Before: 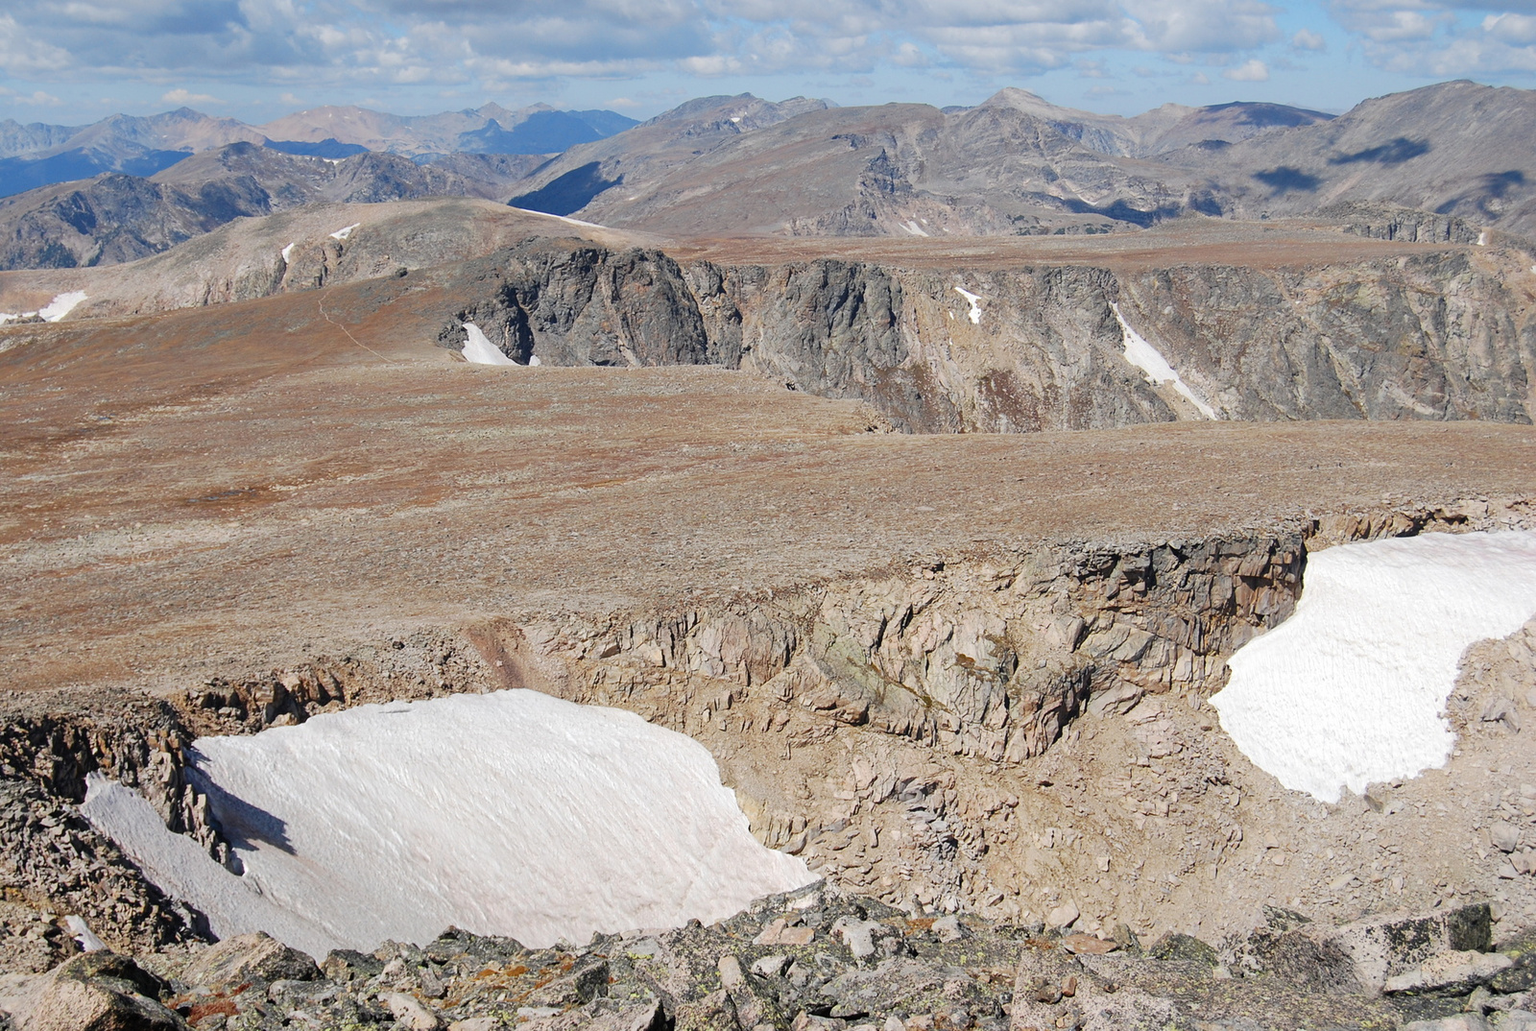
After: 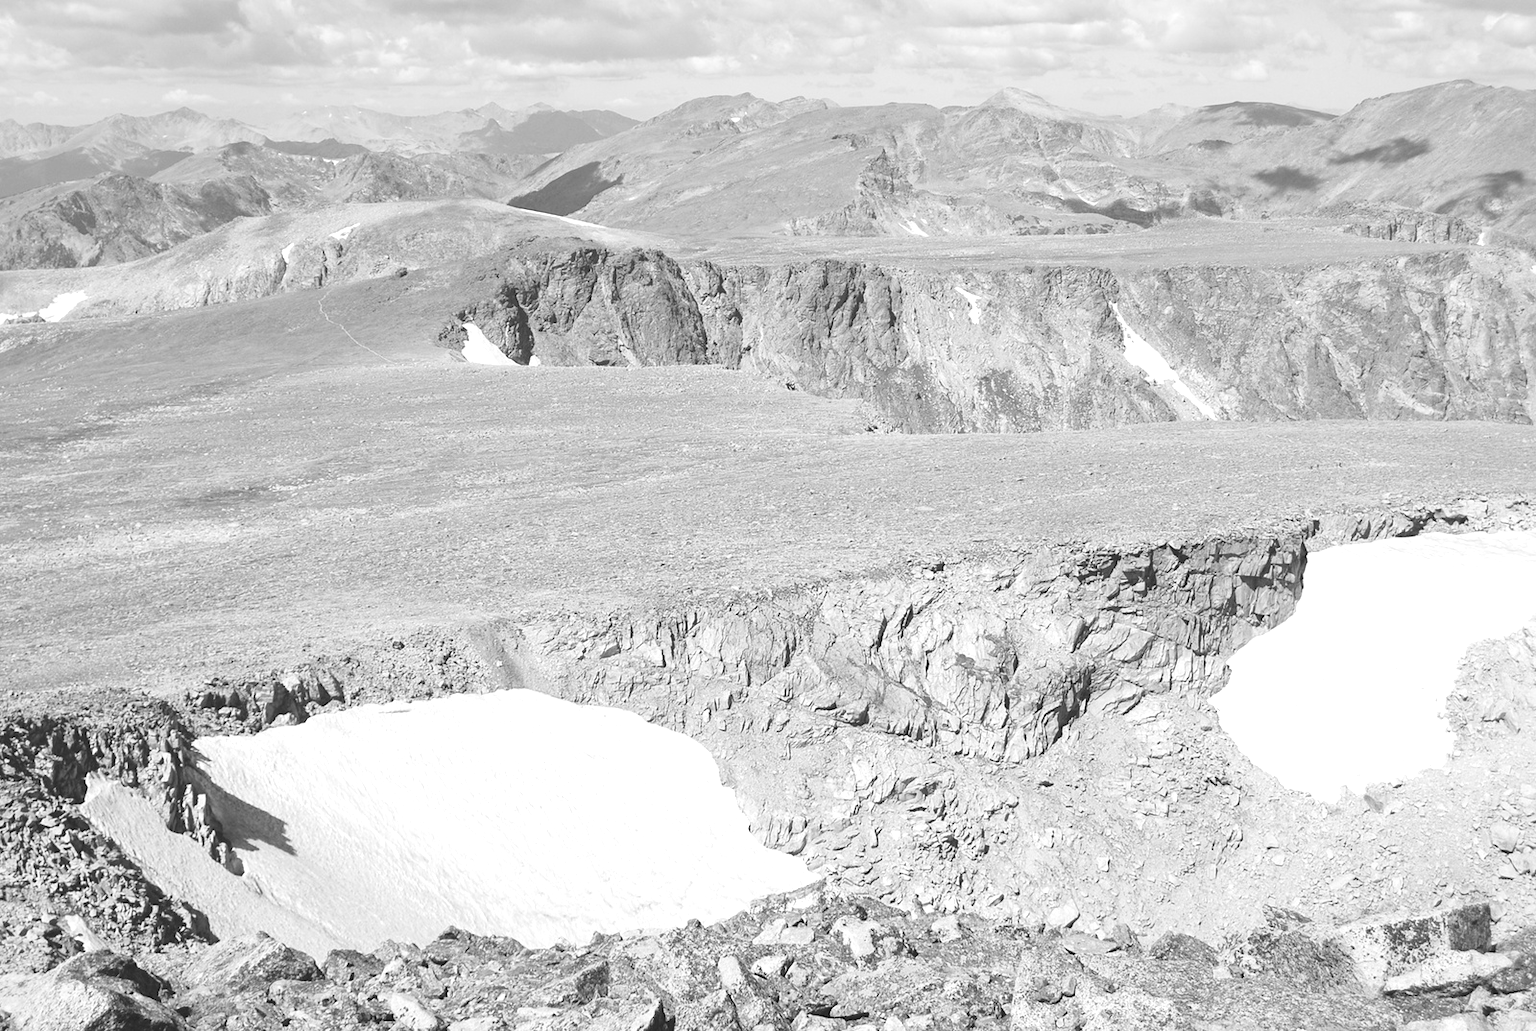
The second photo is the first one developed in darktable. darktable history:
contrast brightness saturation: brightness 0.181, saturation -0.483
exposure: black level correction -0.005, exposure 0.616 EV, compensate highlight preservation false
color correction: highlights a* -0.164, highlights b* -0.099
tone equalizer: on, module defaults
color zones: curves: ch0 [(0.004, 0.588) (0.116, 0.636) (0.259, 0.476) (0.423, 0.464) (0.75, 0.5)]; ch1 [(0, 0) (0.143, 0) (0.286, 0) (0.429, 0) (0.571, 0) (0.714, 0) (0.857, 0)]
